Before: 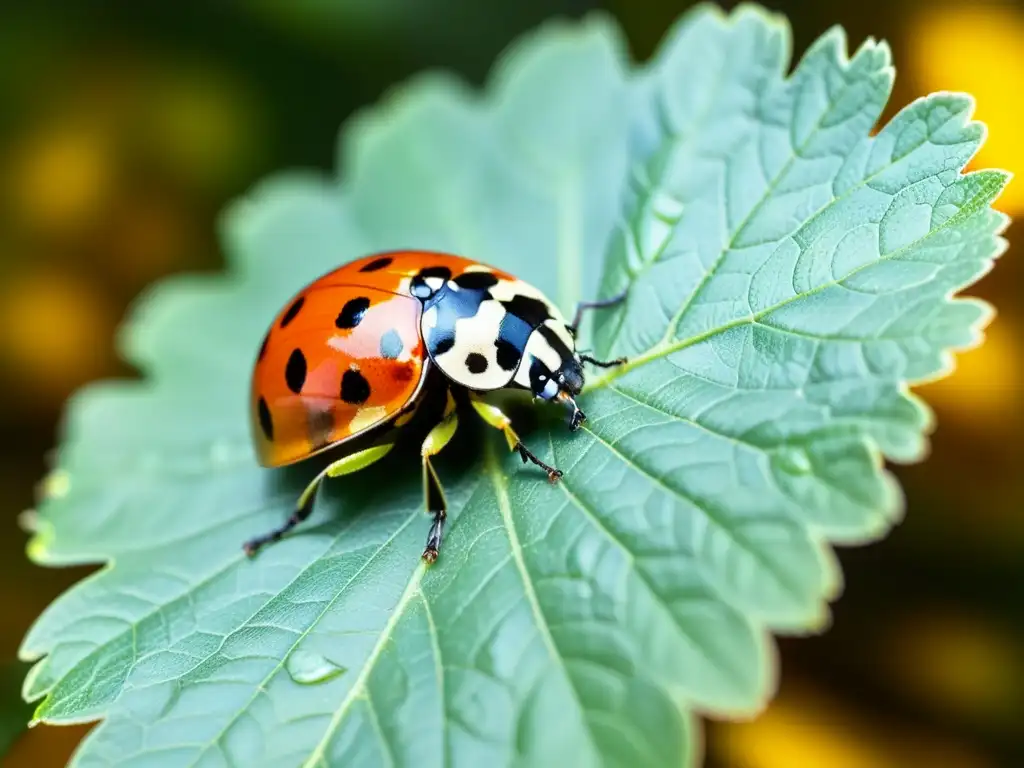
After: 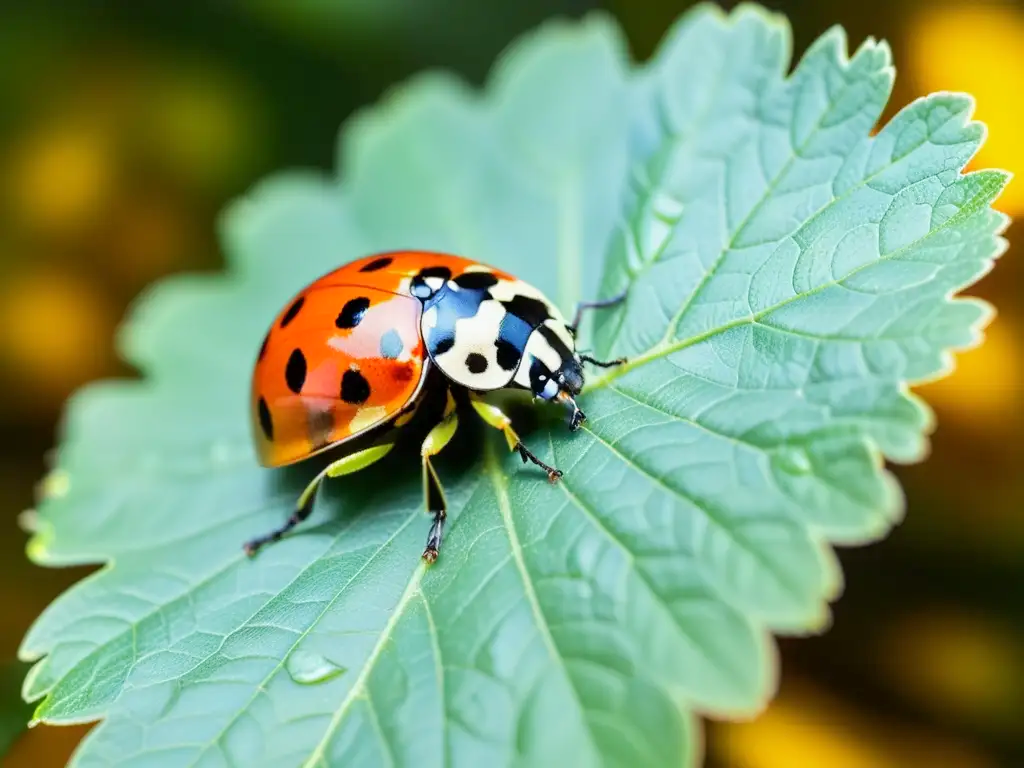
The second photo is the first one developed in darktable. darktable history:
tone equalizer: -7 EV 0.212 EV, -6 EV 0.152 EV, -5 EV 0.092 EV, -4 EV 0.049 EV, -2 EV -0.021 EV, -1 EV -0.045 EV, +0 EV -0.068 EV, edges refinement/feathering 500, mask exposure compensation -1.57 EV, preserve details no
base curve: curves: ch0 [(0, 0) (0.262, 0.32) (0.722, 0.705) (1, 1)]
